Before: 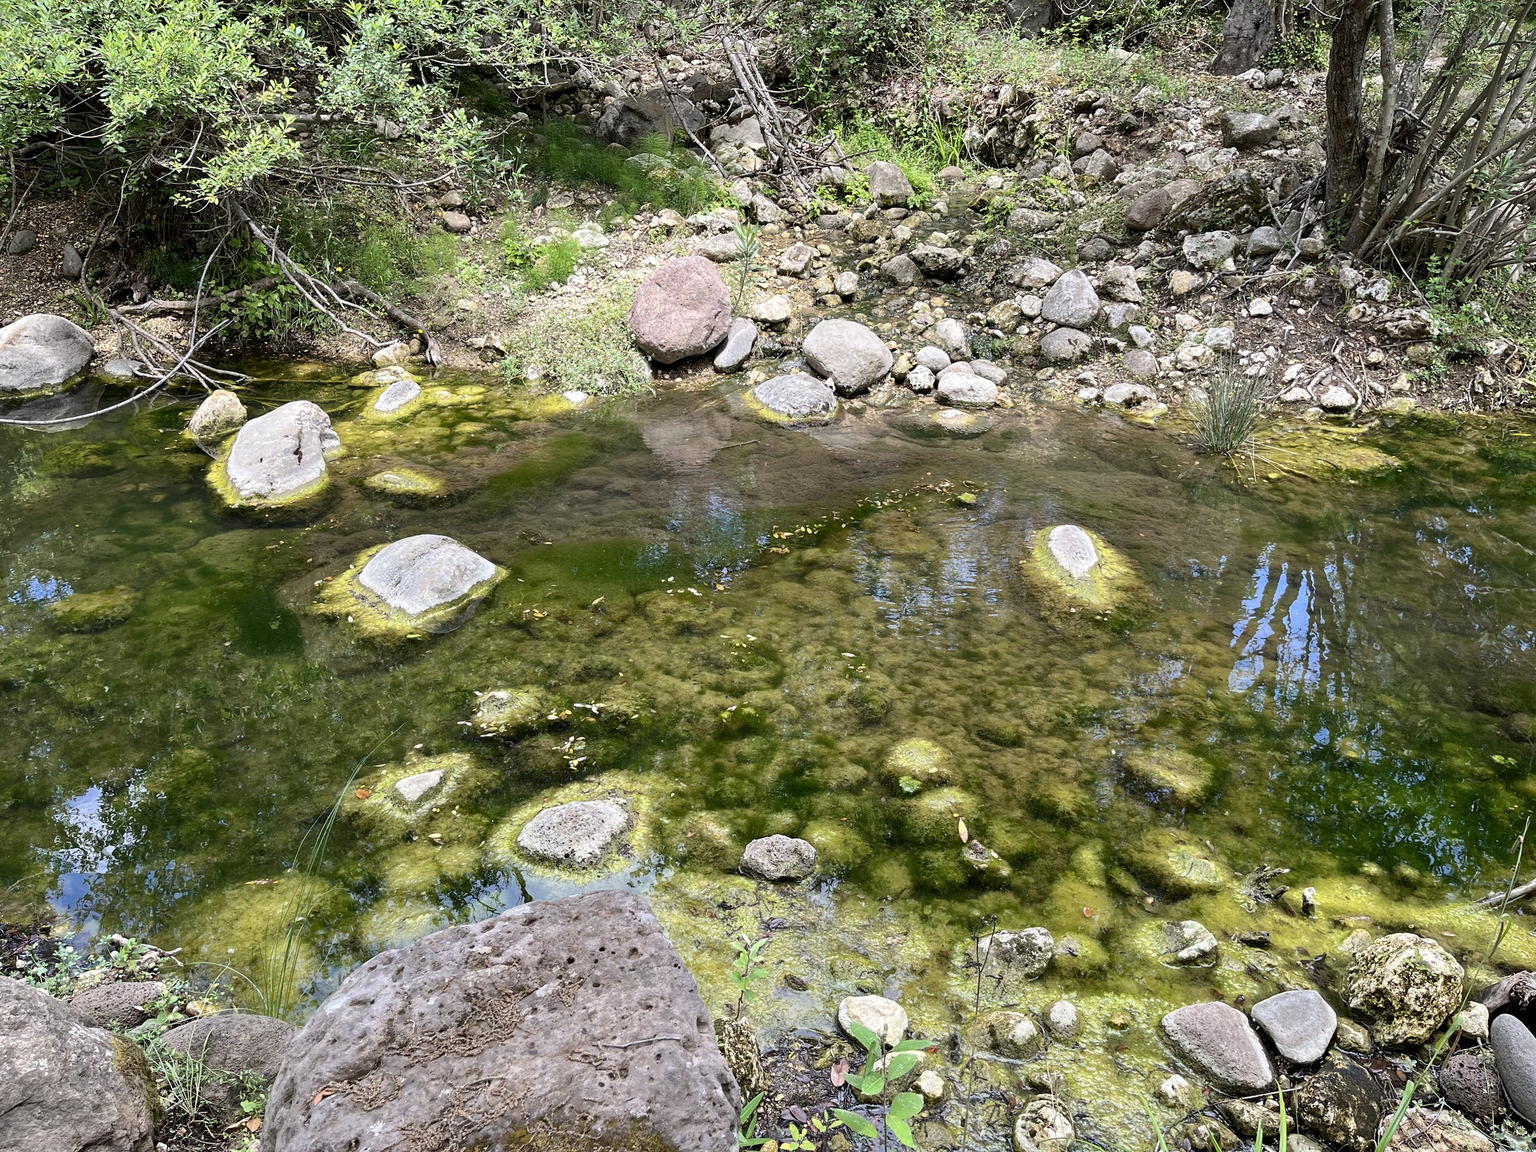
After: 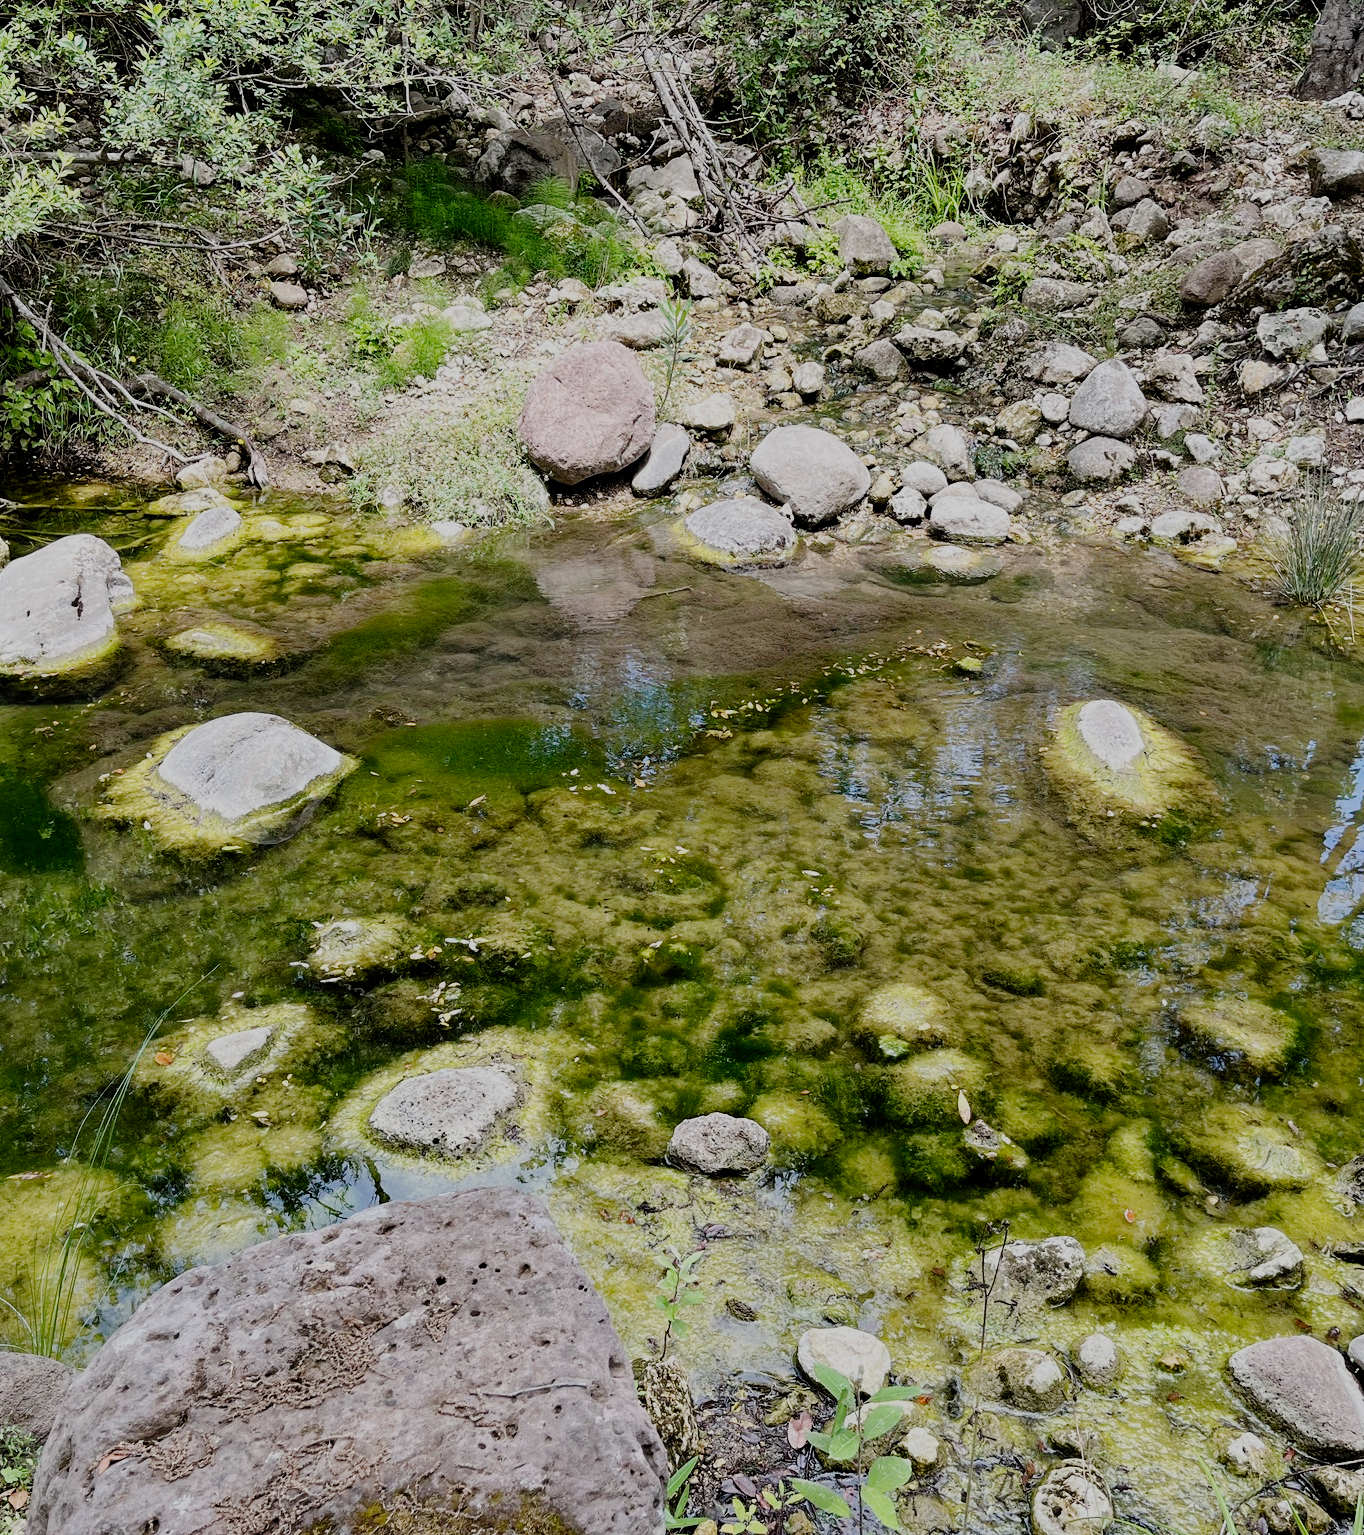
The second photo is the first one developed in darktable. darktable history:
crop and rotate: left 15.63%, right 17.753%
filmic rgb: black relative exposure -6.1 EV, white relative exposure 6.98 EV, hardness 2.27, add noise in highlights 0.002, preserve chrominance no, color science v3 (2019), use custom middle-gray values true, contrast in highlights soft
